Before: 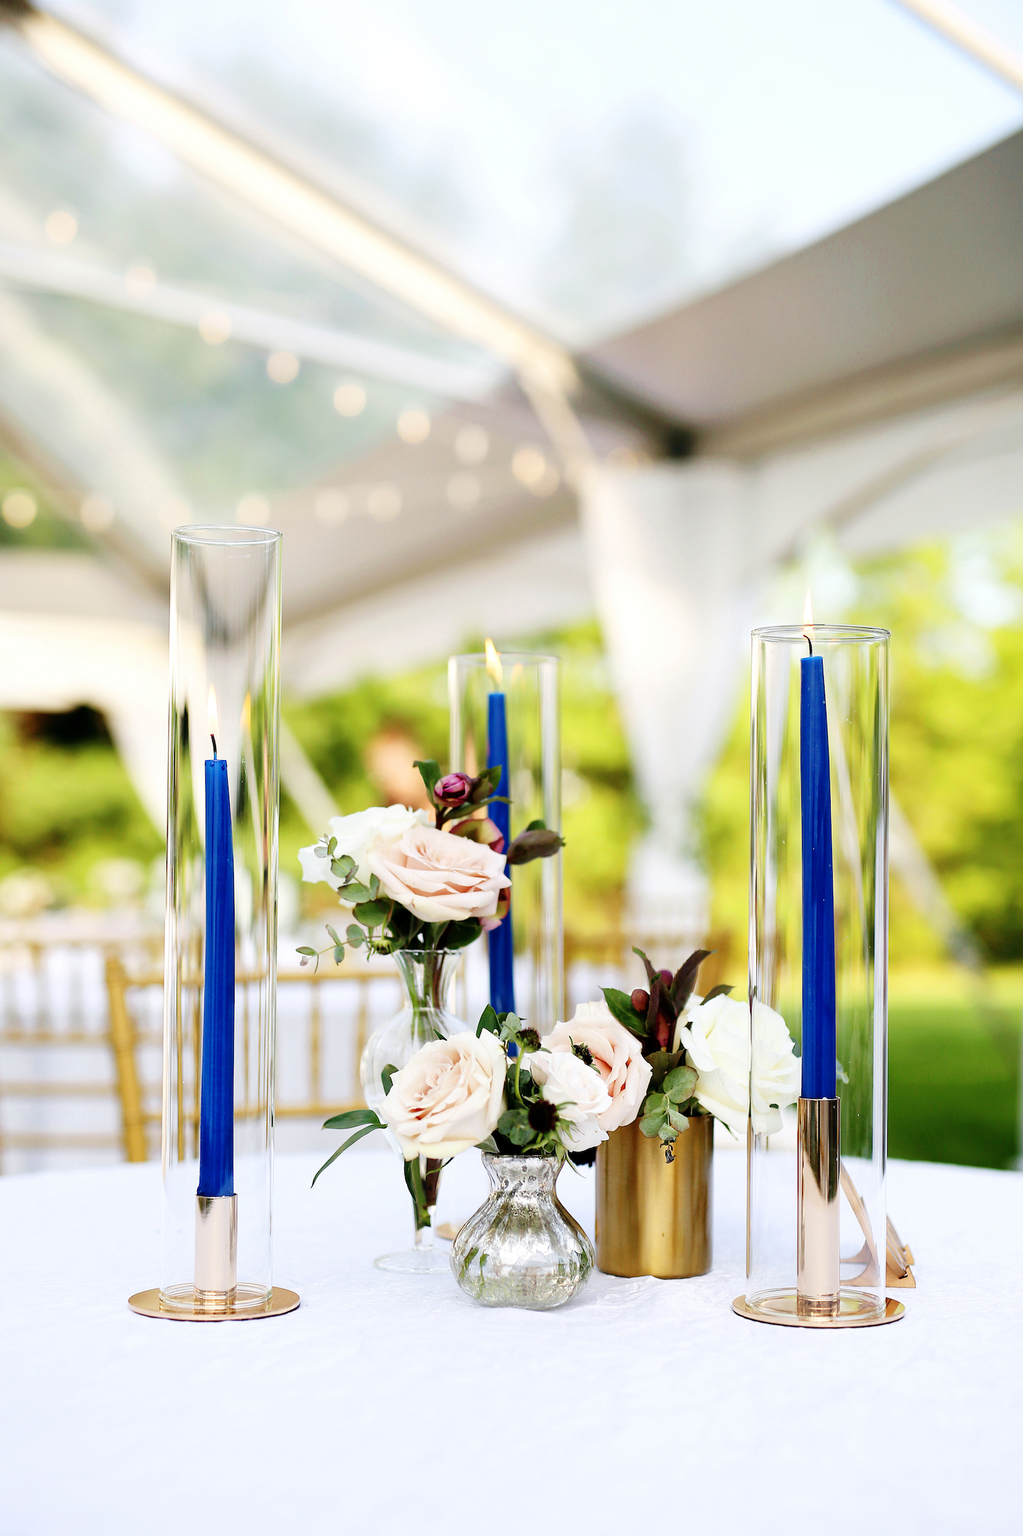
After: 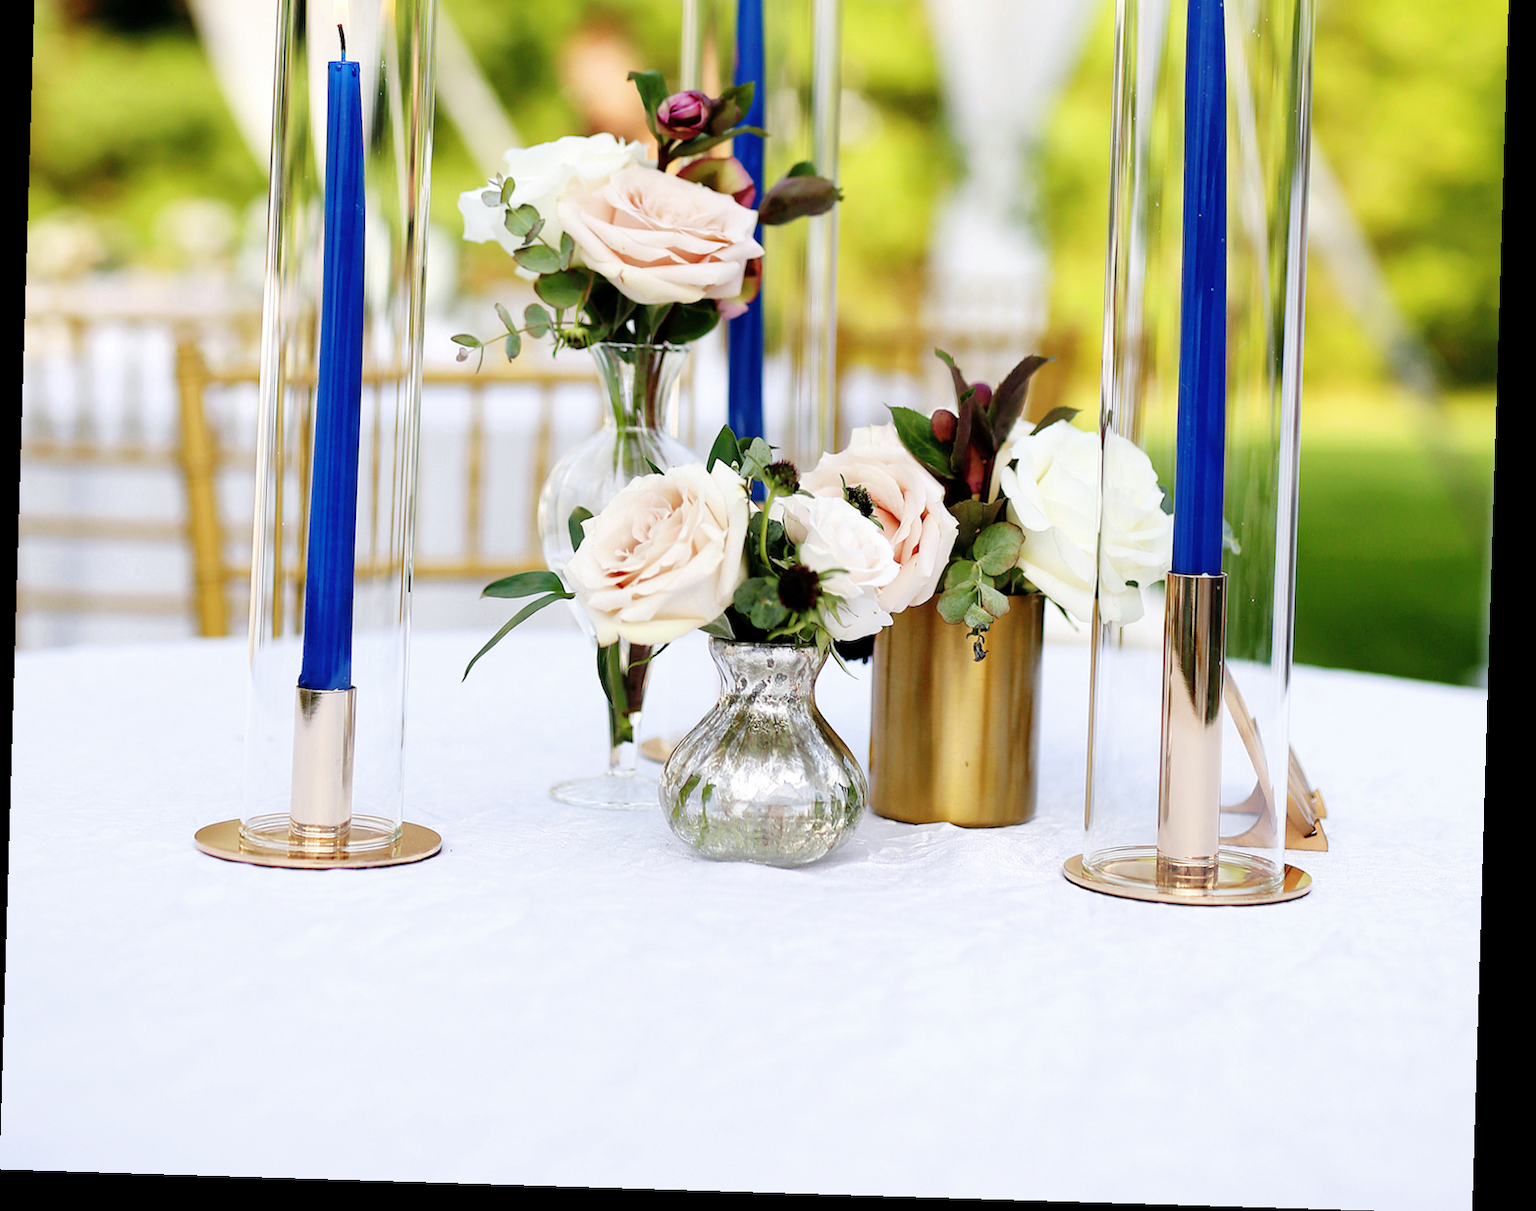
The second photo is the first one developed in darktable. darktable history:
shadows and highlights: shadows 25, highlights -25
rotate and perspective: rotation 1.72°, automatic cropping off
crop and rotate: top 46.237%
